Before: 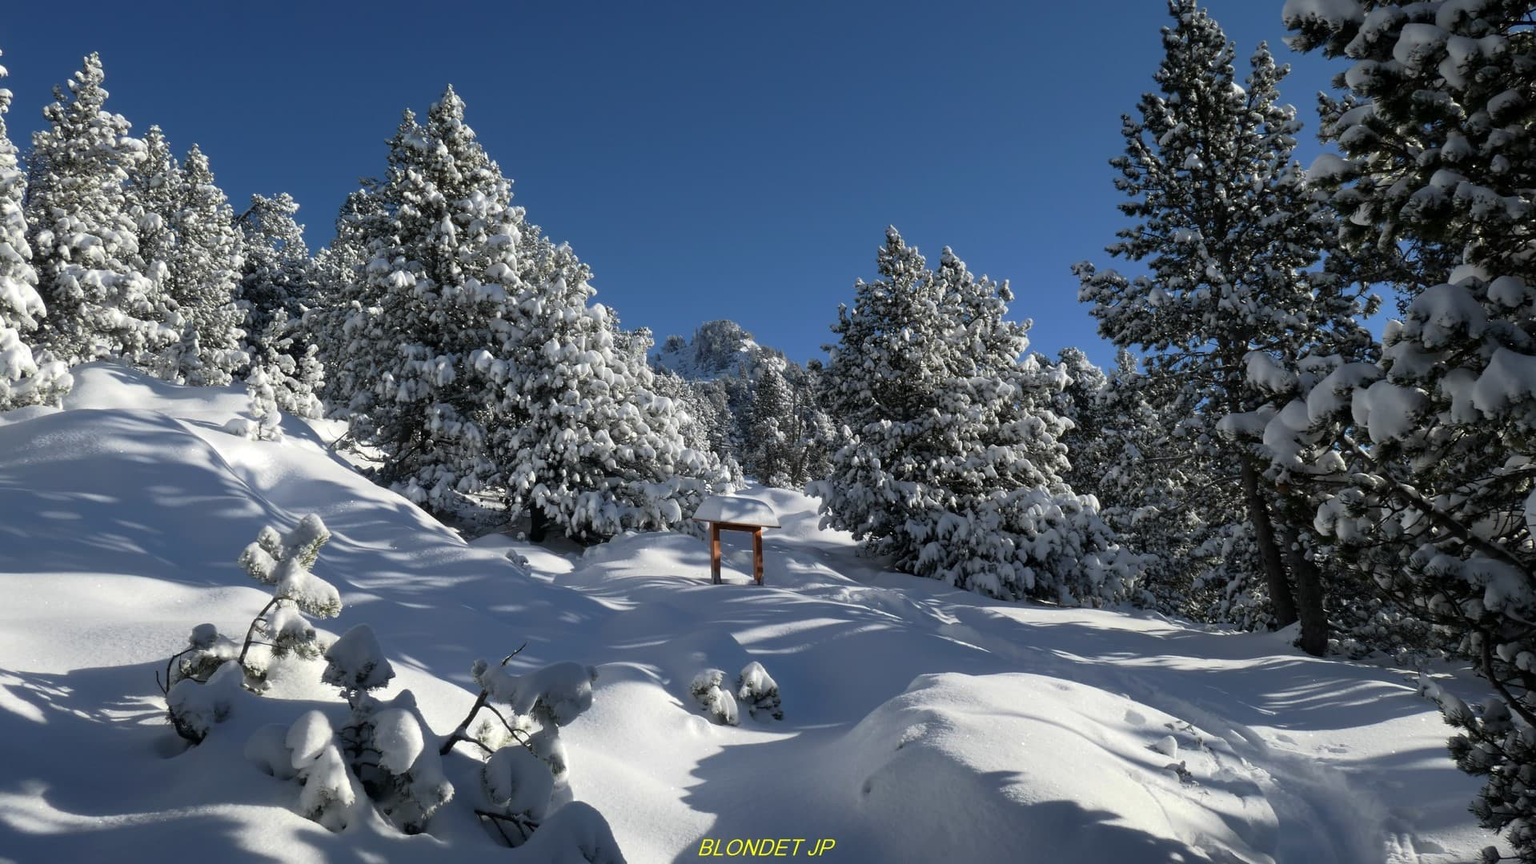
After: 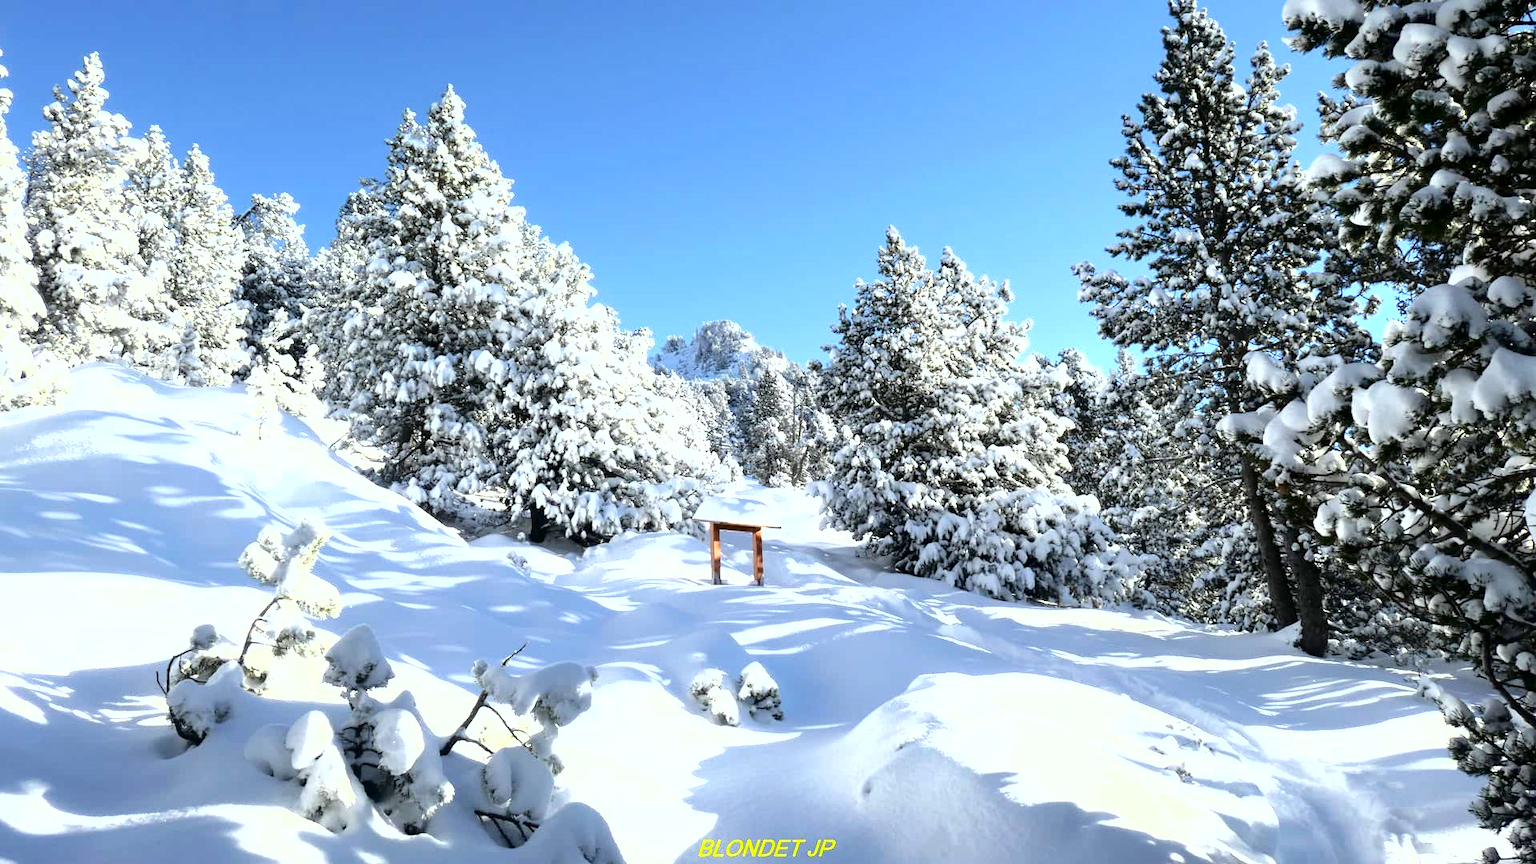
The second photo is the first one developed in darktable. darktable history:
white balance: red 0.978, blue 0.999
exposure: exposure 2.207 EV, compensate highlight preservation false
fill light: exposure -2 EV, width 8.6
